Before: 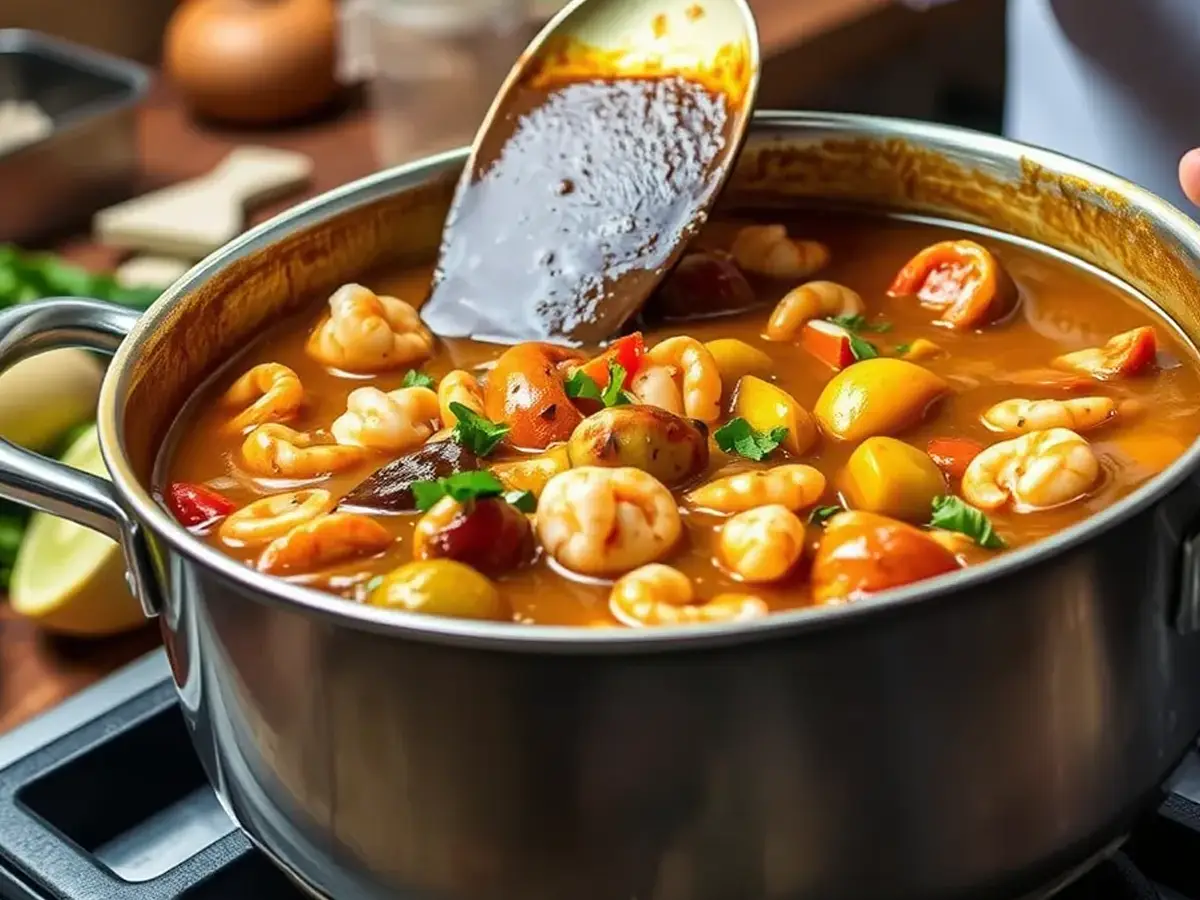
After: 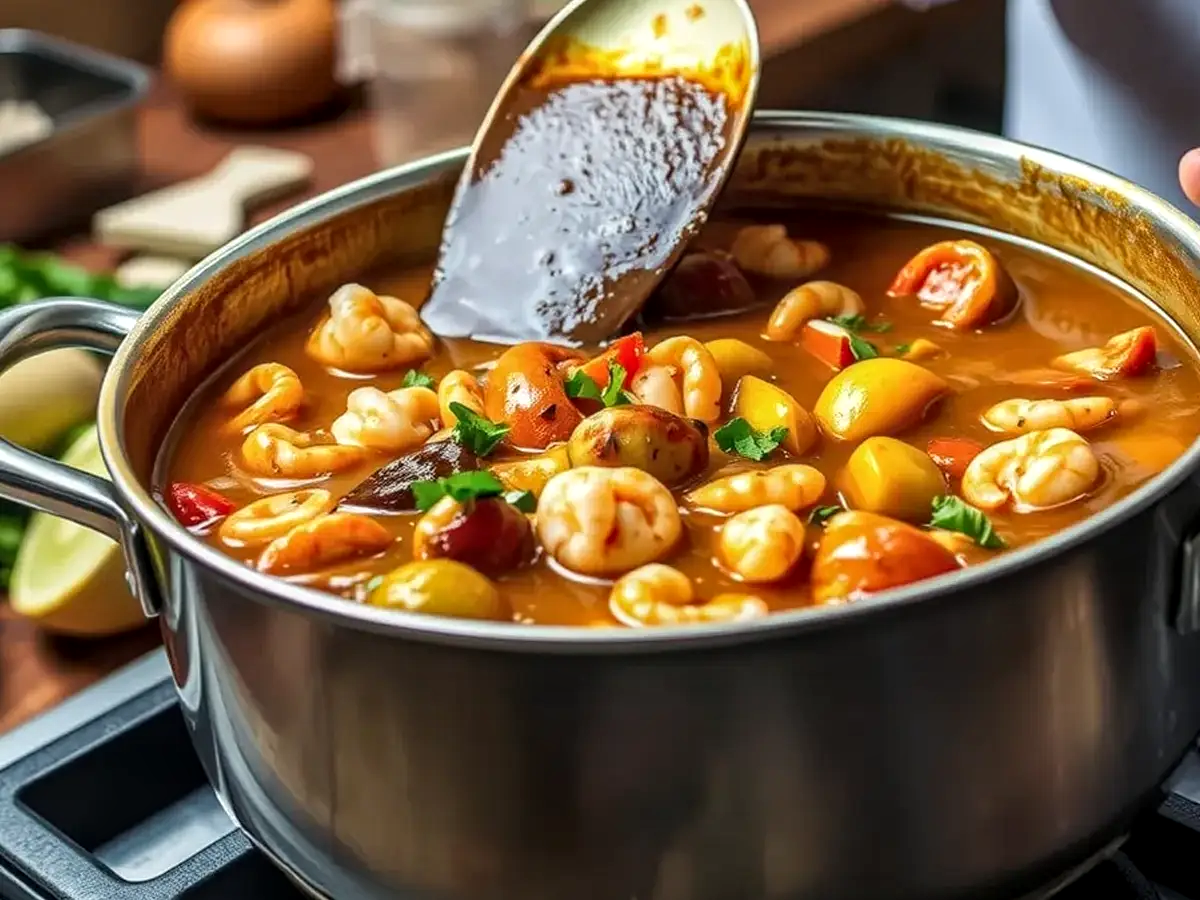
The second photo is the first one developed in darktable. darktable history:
local contrast: on, module defaults
shadows and highlights: radius 334.93, shadows 63.48, highlights 6.06, compress 87.7%, highlights color adjustment 39.73%, soften with gaussian
